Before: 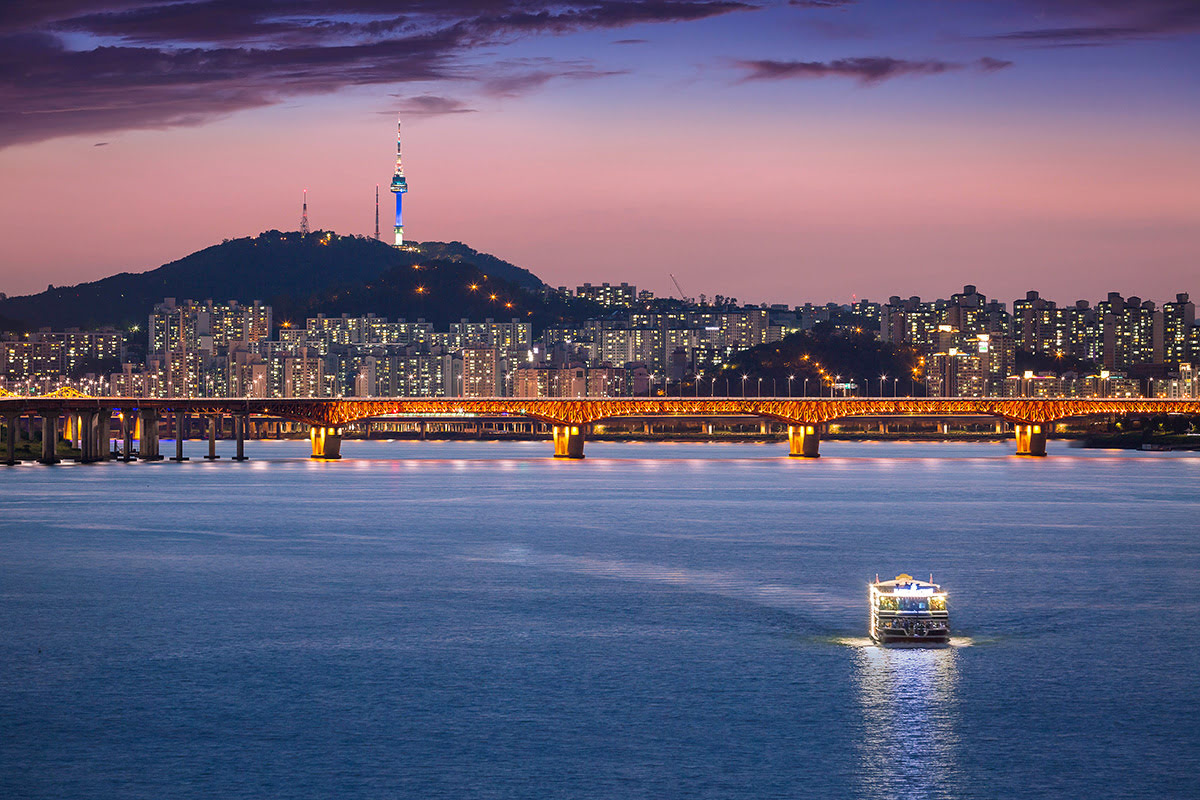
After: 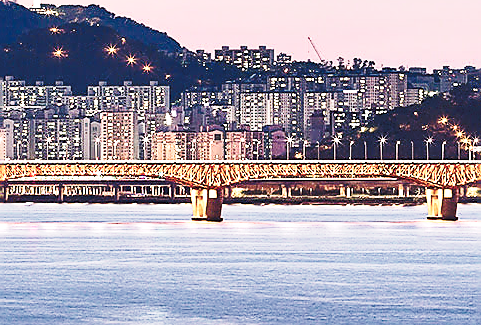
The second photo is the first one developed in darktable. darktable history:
tone curve: curves: ch0 [(0, 0) (0.003, 0.037) (0.011, 0.061) (0.025, 0.104) (0.044, 0.145) (0.069, 0.145) (0.1, 0.127) (0.136, 0.175) (0.177, 0.207) (0.224, 0.252) (0.277, 0.341) (0.335, 0.446) (0.399, 0.554) (0.468, 0.658) (0.543, 0.757) (0.623, 0.843) (0.709, 0.919) (0.801, 0.958) (0.898, 0.975) (1, 1)], preserve colors none
crop: left 30.244%, top 29.661%, right 29.646%, bottom 29.635%
color zones: curves: ch0 [(0, 0.559) (0.153, 0.551) (0.229, 0.5) (0.429, 0.5) (0.571, 0.5) (0.714, 0.5) (0.857, 0.5) (1, 0.559)]; ch1 [(0, 0.417) (0.112, 0.336) (0.213, 0.26) (0.429, 0.34) (0.571, 0.35) (0.683, 0.331) (0.857, 0.344) (1, 0.417)]
color balance rgb: perceptual saturation grading › global saturation 20%, perceptual saturation grading › highlights -25.632%, perceptual saturation grading › shadows 24.966%
sharpen: radius 1.381, amount 1.253, threshold 0.733
shadows and highlights: low approximation 0.01, soften with gaussian
exposure: black level correction 0, exposure 0.691 EV, compensate exposure bias true, compensate highlight preservation false
